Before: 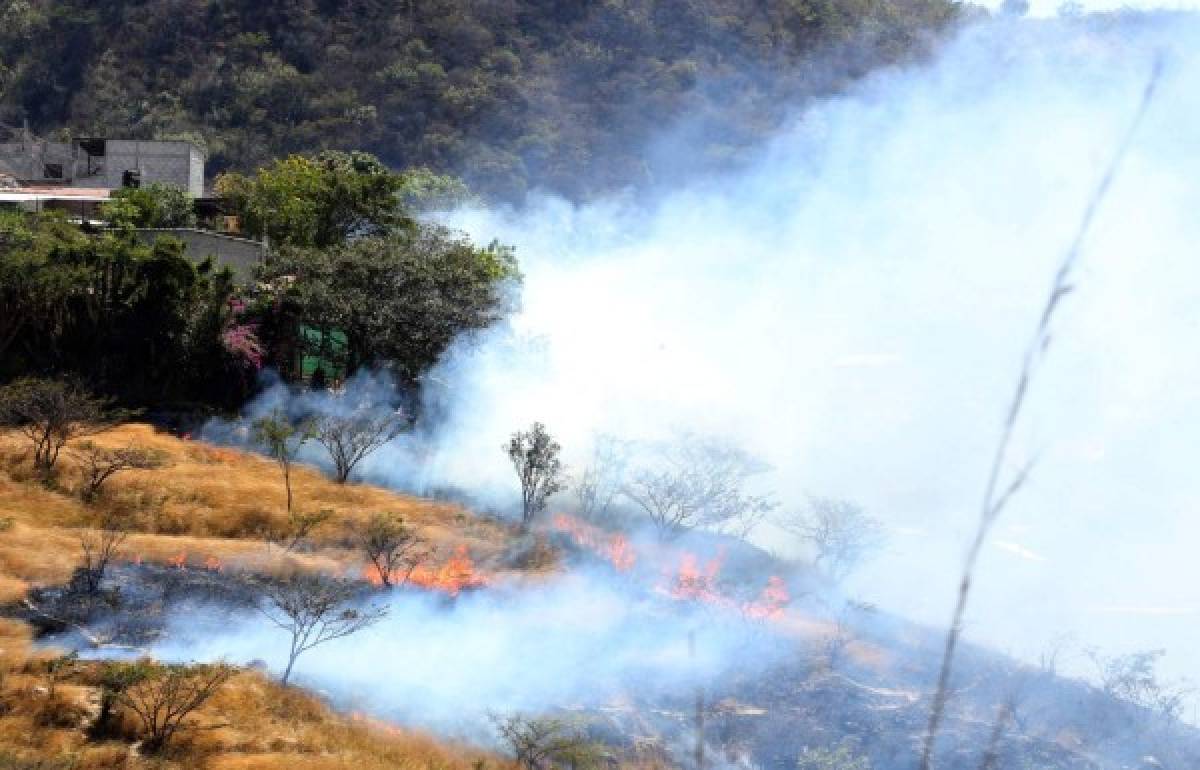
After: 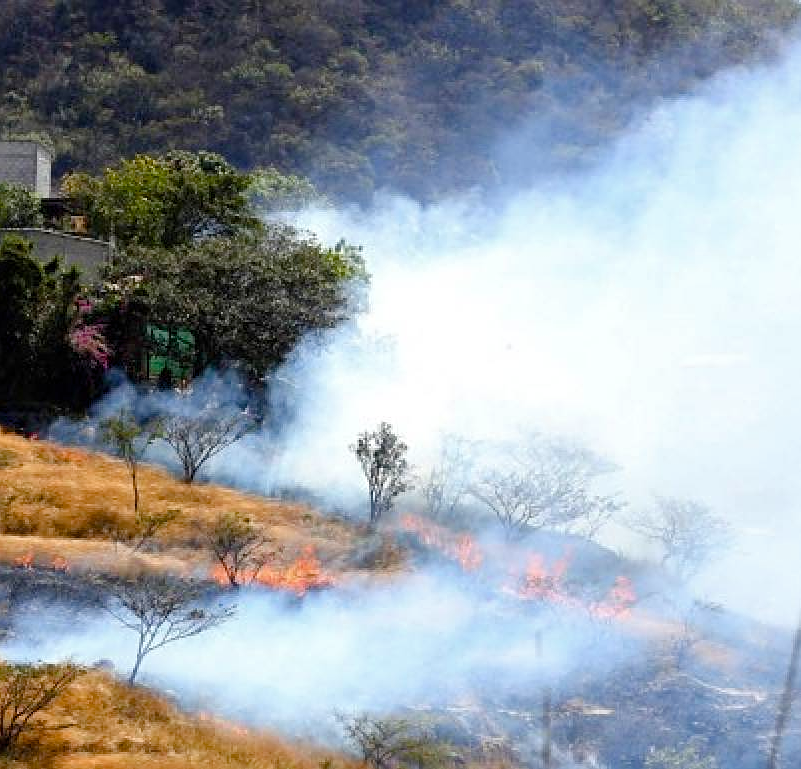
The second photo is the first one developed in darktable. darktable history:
crop and rotate: left 12.796%, right 20.419%
sharpen: amount 0.492
color balance rgb: perceptual saturation grading › global saturation 25.49%, perceptual saturation grading › highlights -28.29%, perceptual saturation grading › shadows 34.054%, global vibrance -23.419%
